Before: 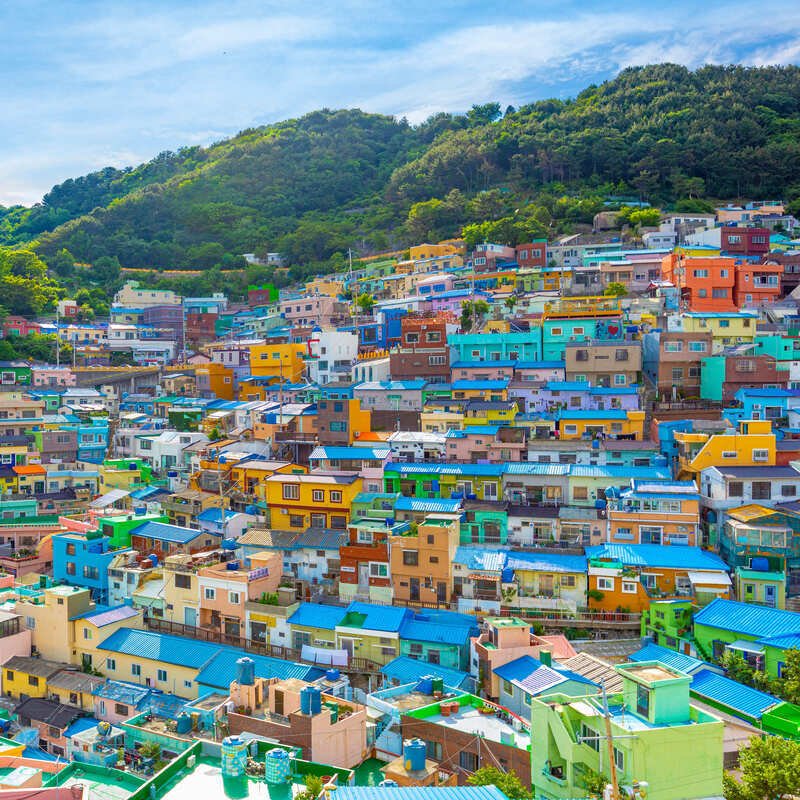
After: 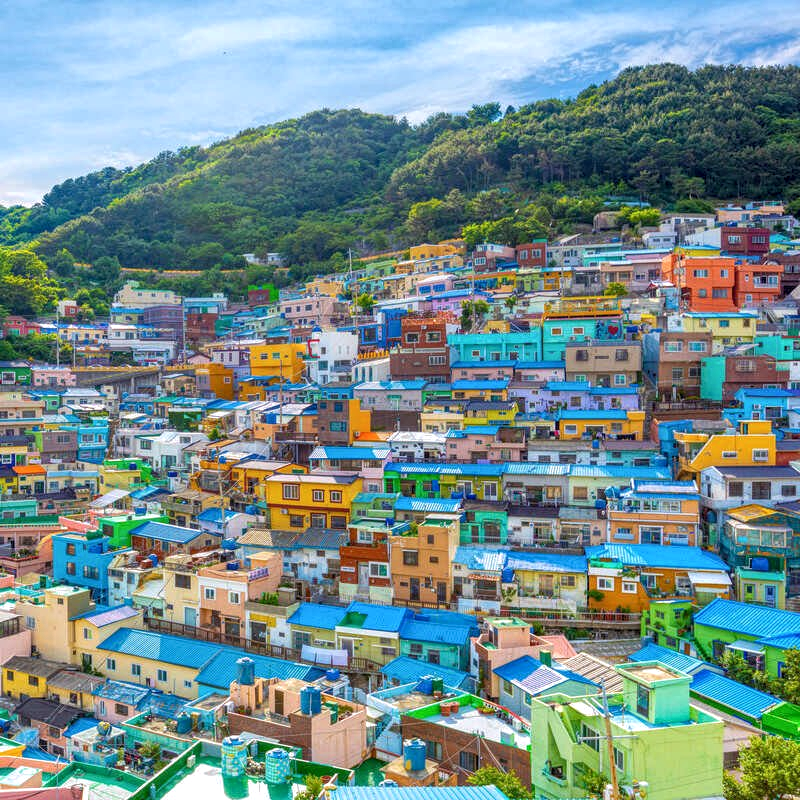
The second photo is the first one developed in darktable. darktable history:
white balance: red 1.004, blue 1.024
local contrast: highlights 99%, shadows 86%, detail 160%, midtone range 0.2
